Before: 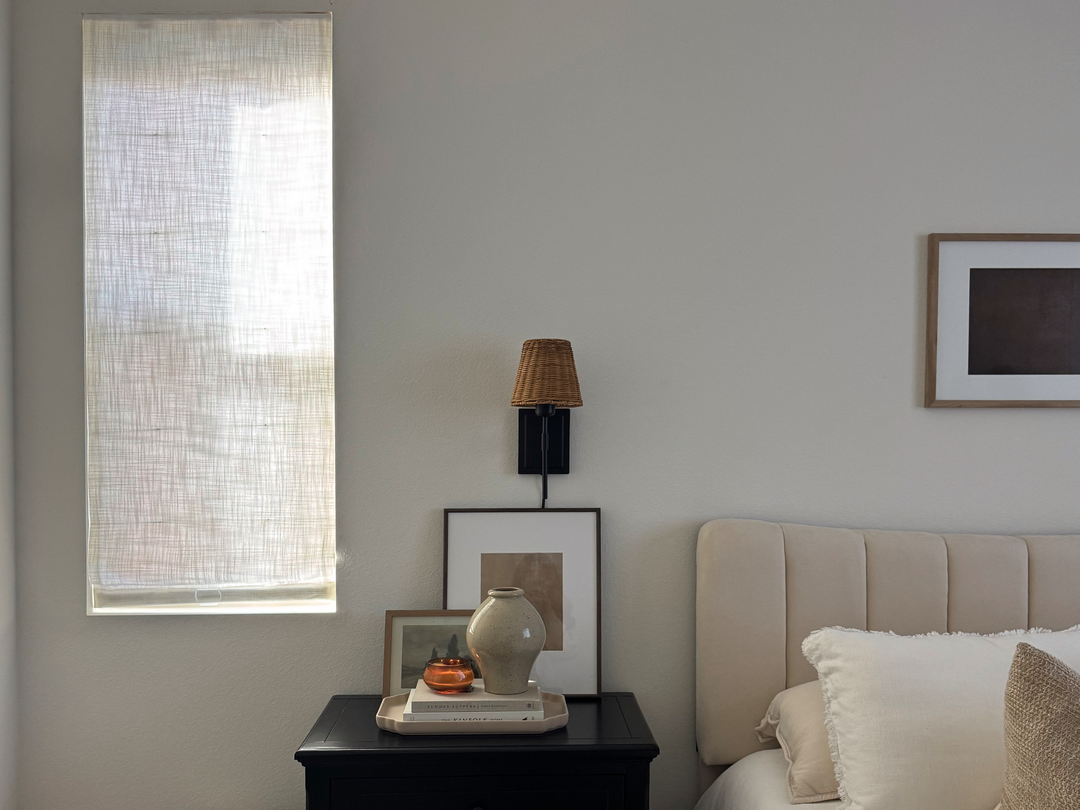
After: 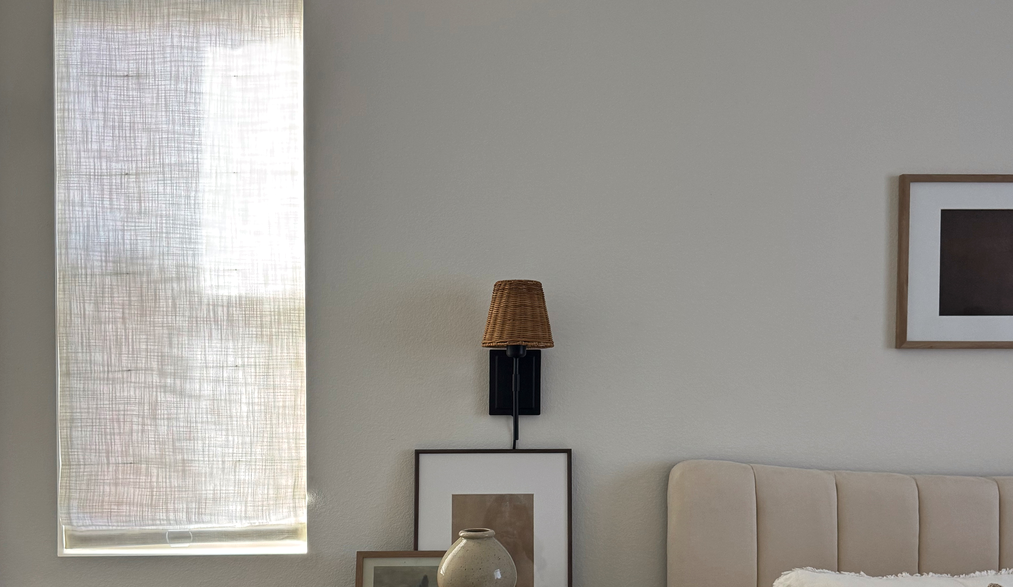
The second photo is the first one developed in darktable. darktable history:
crop: left 2.737%, top 7.287%, right 3.421%, bottom 20.179%
local contrast: mode bilateral grid, contrast 20, coarseness 50, detail 120%, midtone range 0.2
